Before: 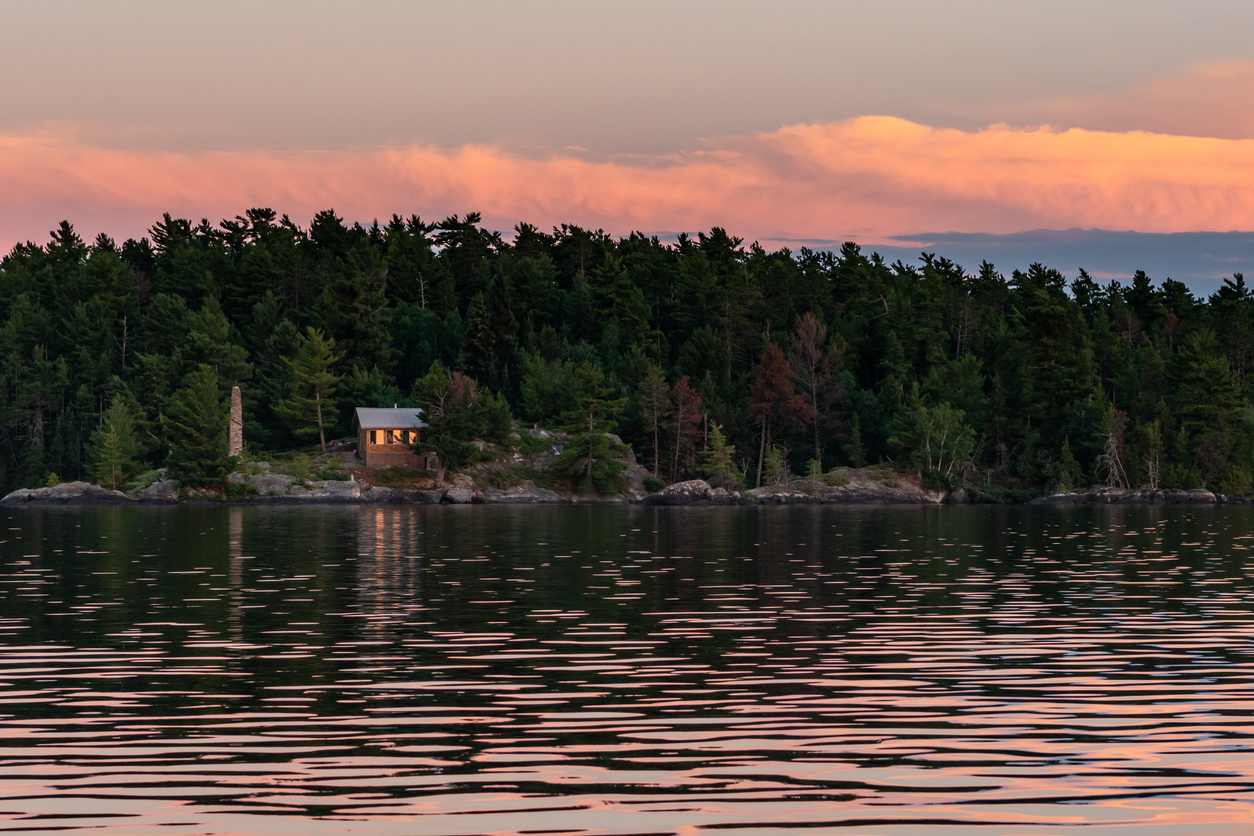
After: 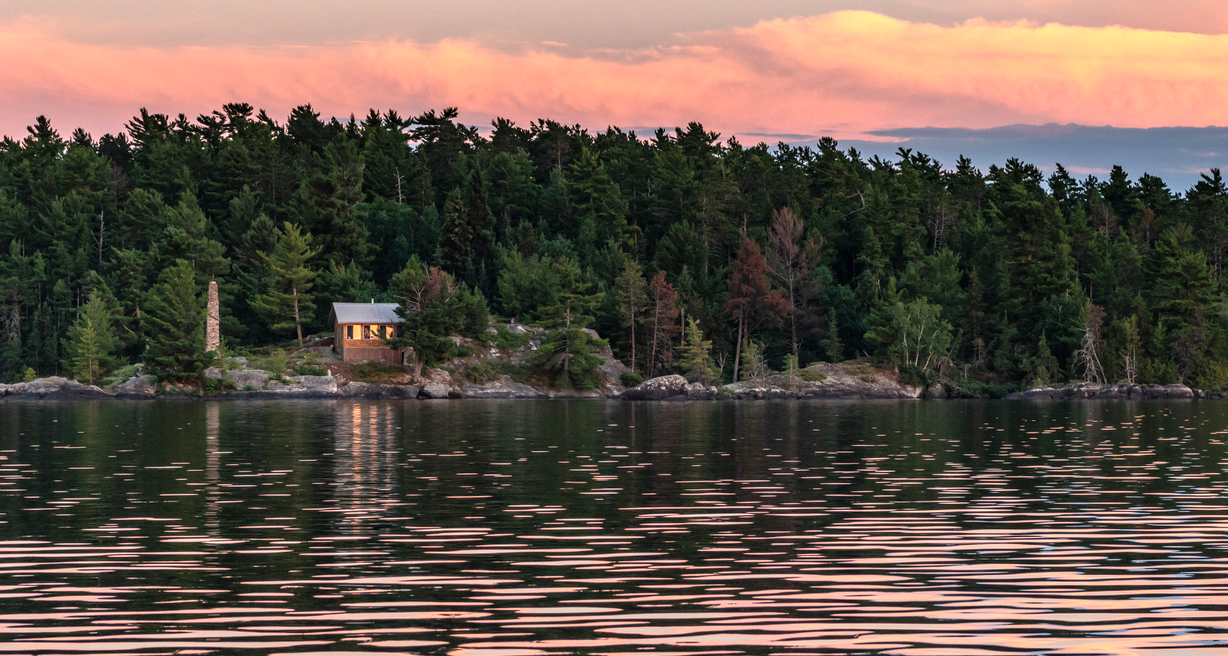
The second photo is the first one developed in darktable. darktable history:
exposure: exposure 0.655 EV, compensate highlight preservation false
local contrast: on, module defaults
crop and rotate: left 1.836%, top 12.689%, right 0.161%, bottom 8.754%
